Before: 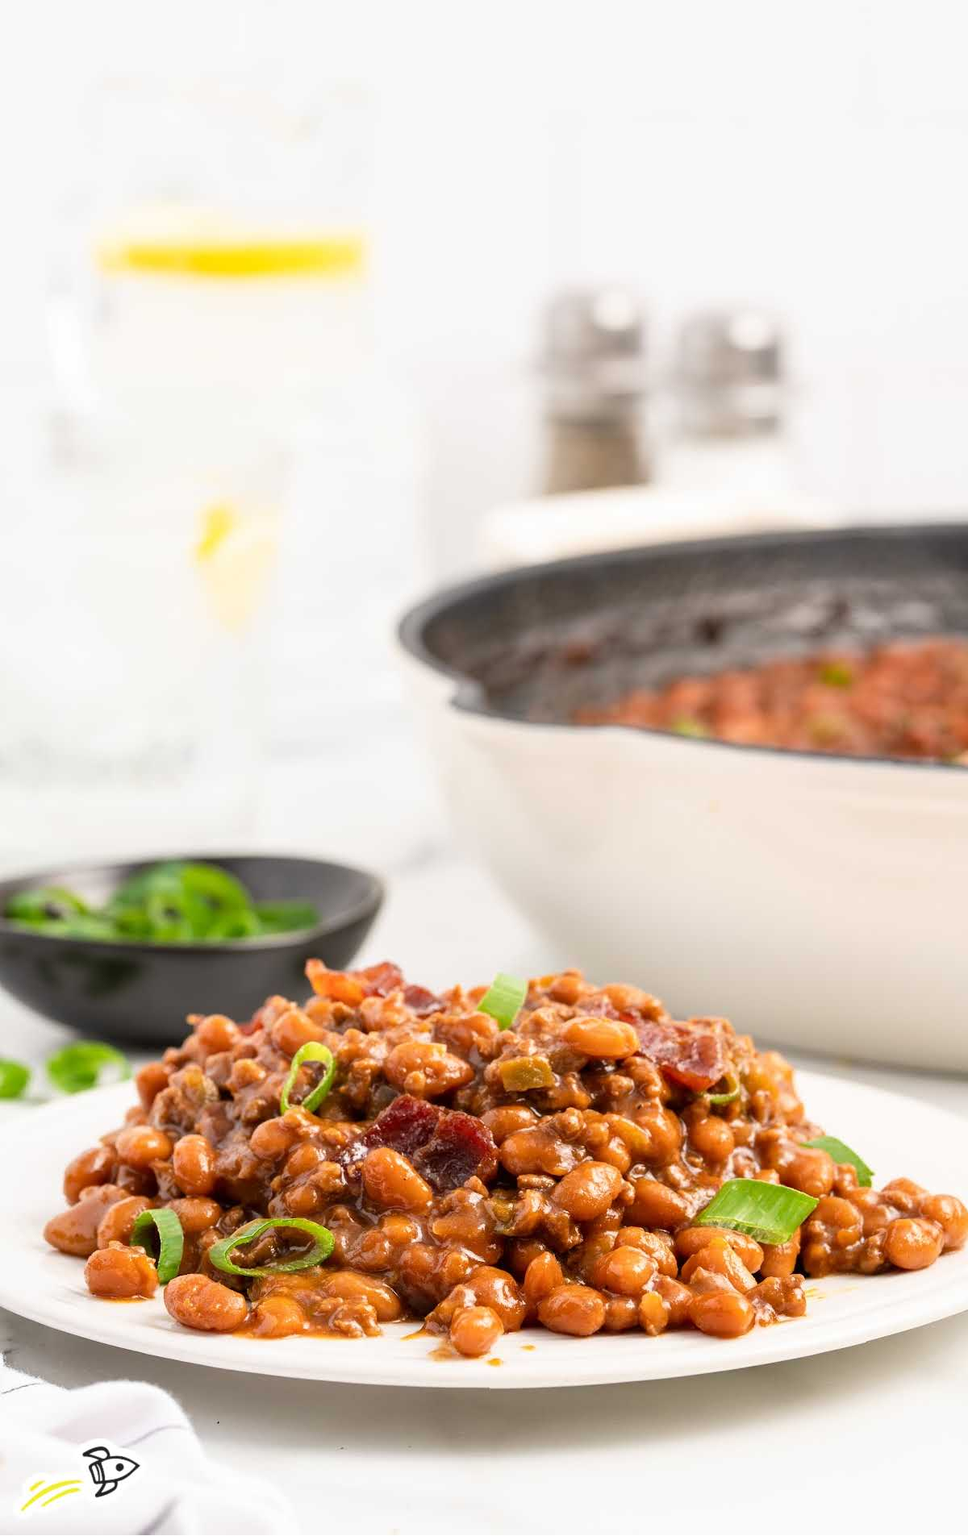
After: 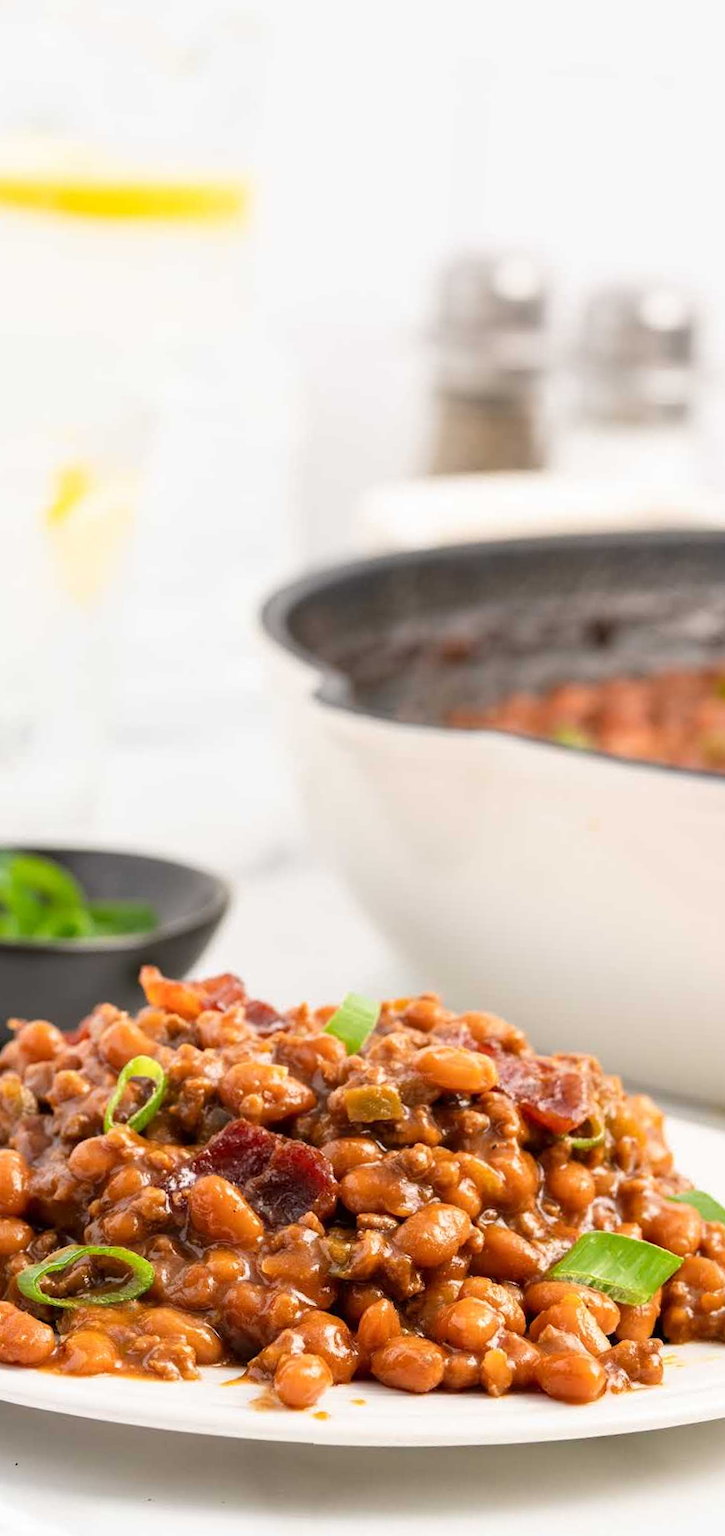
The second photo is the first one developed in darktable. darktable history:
tone equalizer: on, module defaults
crop and rotate: angle -3.27°, left 14.277%, top 0.028%, right 10.766%, bottom 0.028%
